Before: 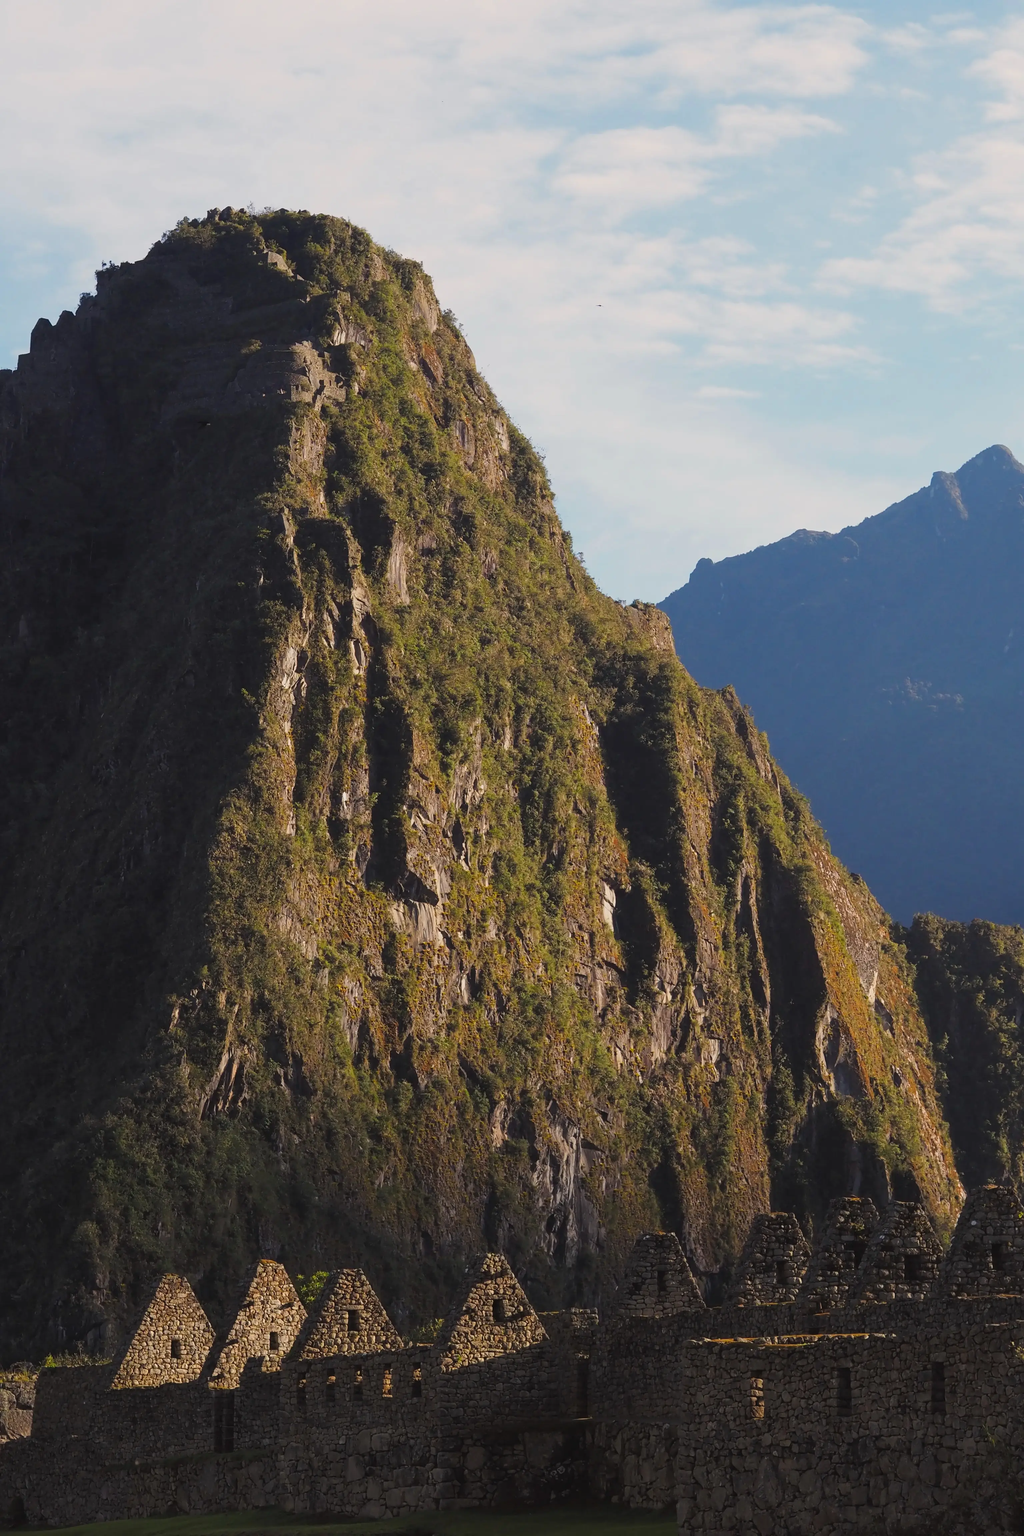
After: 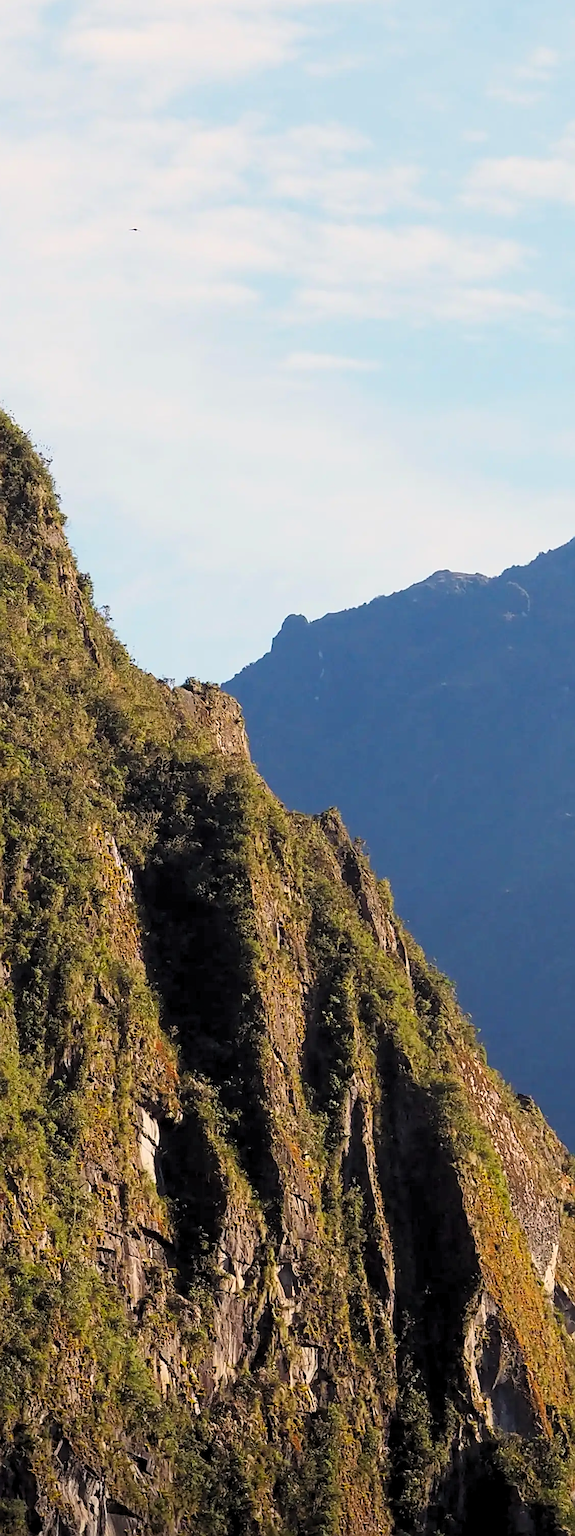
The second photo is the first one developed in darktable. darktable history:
sharpen: on, module defaults
crop and rotate: left 49.936%, top 10.094%, right 13.136%, bottom 24.256%
rgb levels: levels [[0.013, 0.434, 0.89], [0, 0.5, 1], [0, 0.5, 1]]
contrast brightness saturation: contrast 0.15, brightness -0.01, saturation 0.1
